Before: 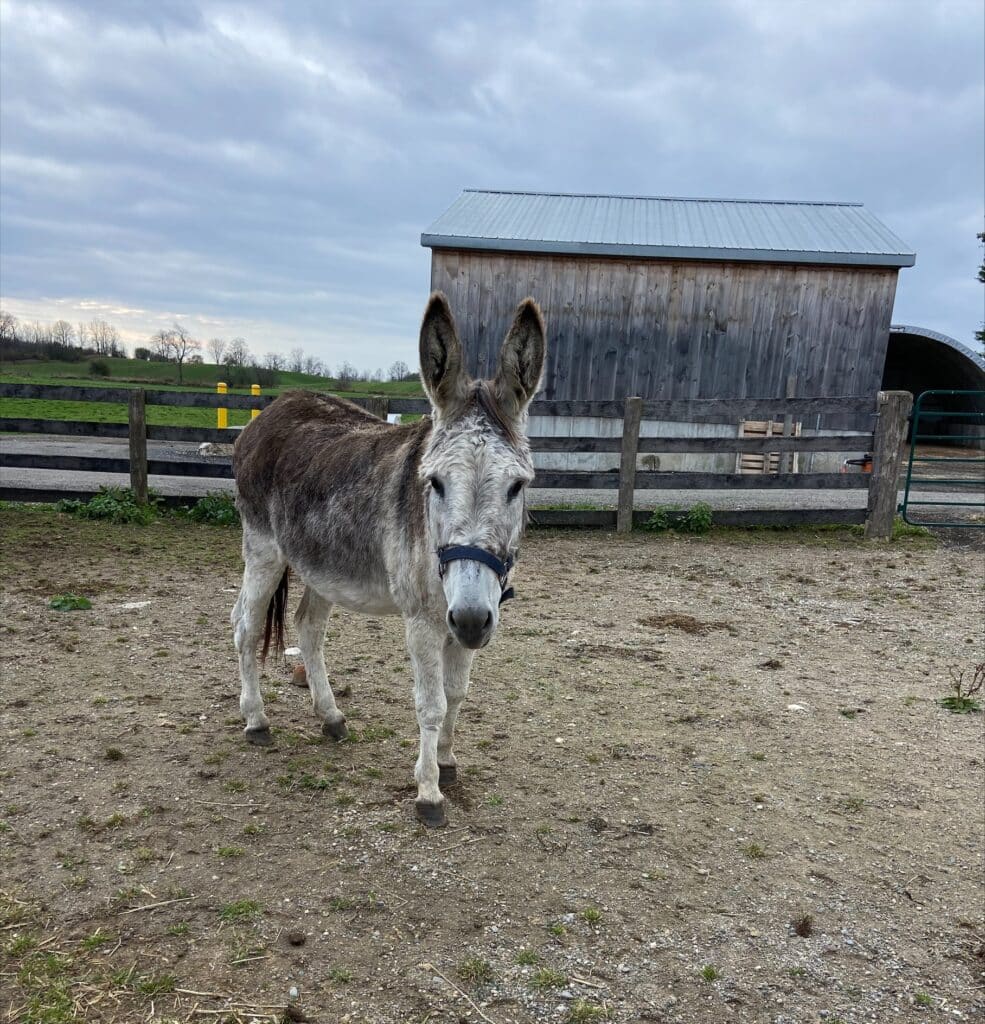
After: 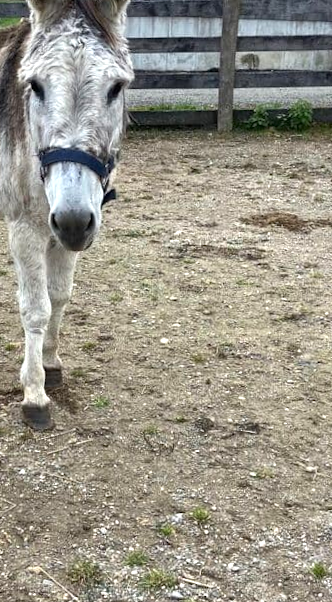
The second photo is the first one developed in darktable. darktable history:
rotate and perspective: rotation -1.17°, automatic cropping off
contrast brightness saturation: contrast 0.03, brightness -0.04
exposure: exposure 0.74 EV, compensate highlight preservation false
crop: left 40.878%, top 39.176%, right 25.993%, bottom 3.081%
